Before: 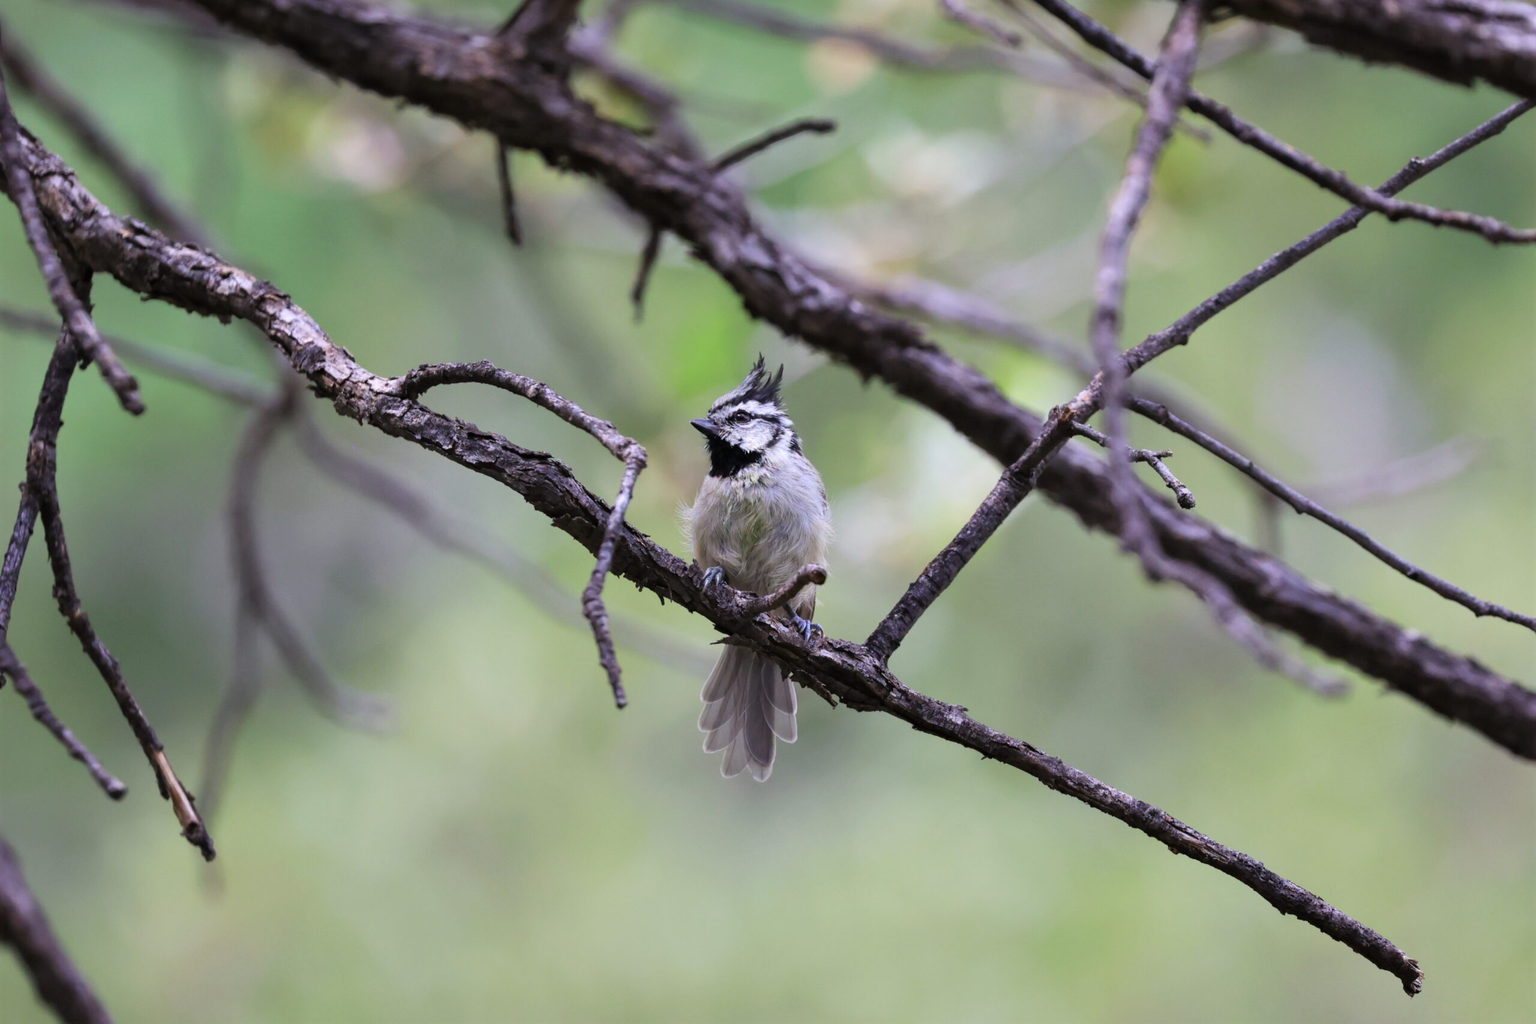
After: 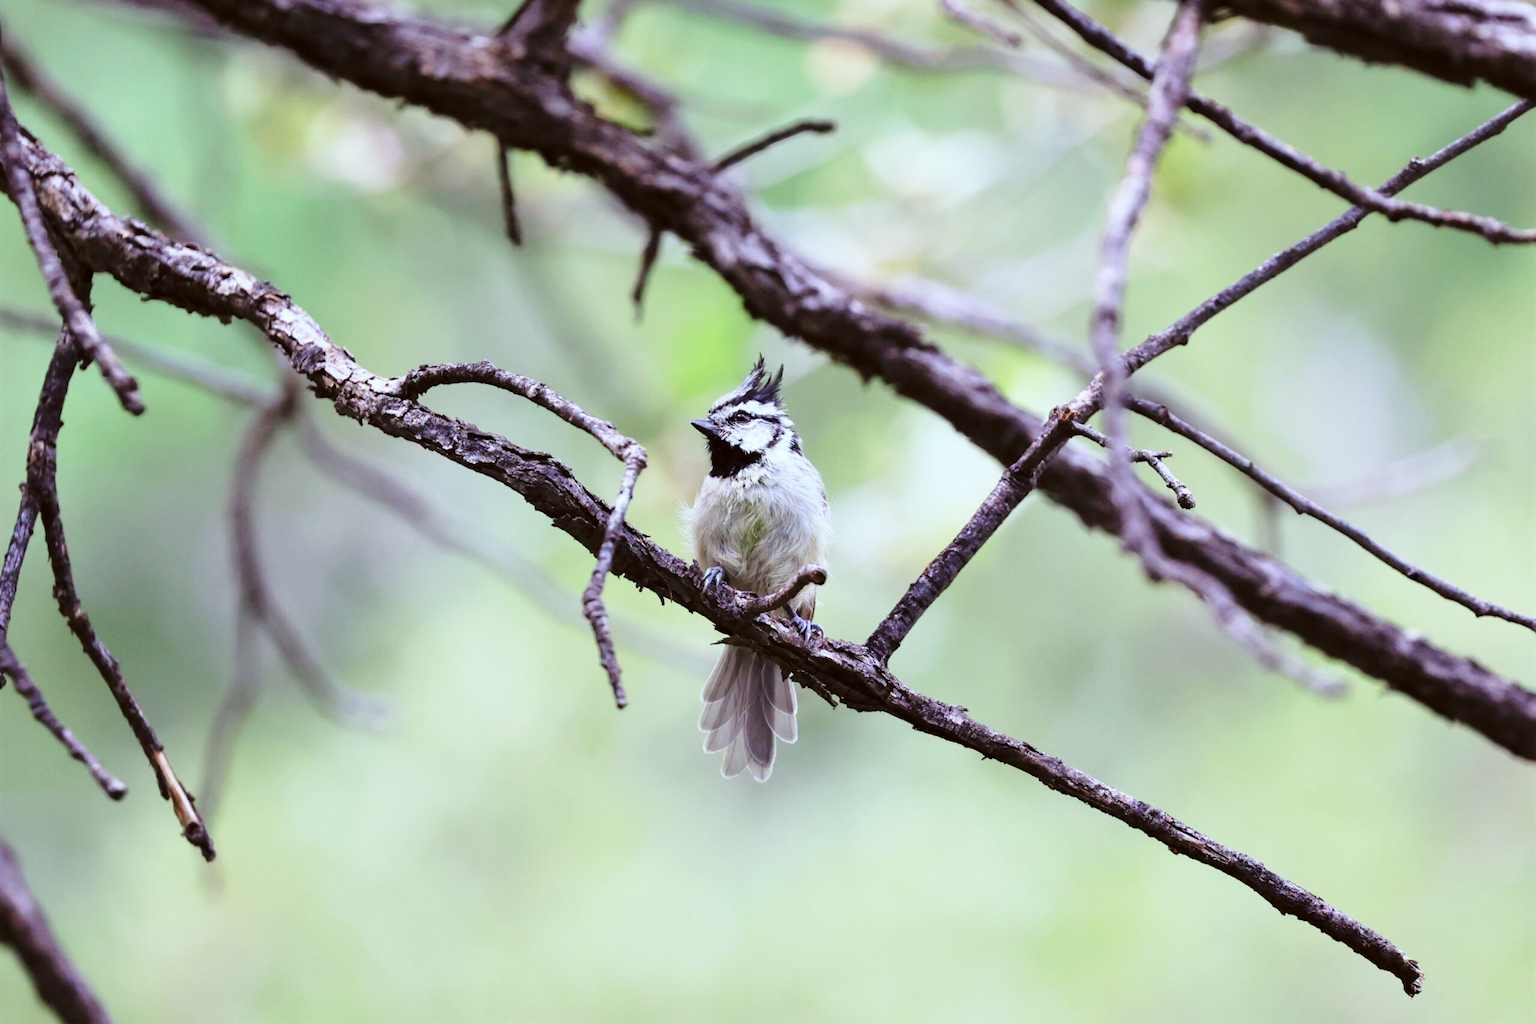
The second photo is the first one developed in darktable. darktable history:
color correction: highlights a* -4.98, highlights b* -3.76, shadows a* 3.83, shadows b* 4.08
base curve: curves: ch0 [(0, 0) (0.028, 0.03) (0.121, 0.232) (0.46, 0.748) (0.859, 0.968) (1, 1)], preserve colors none
rotate and perspective: crop left 0, crop top 0
